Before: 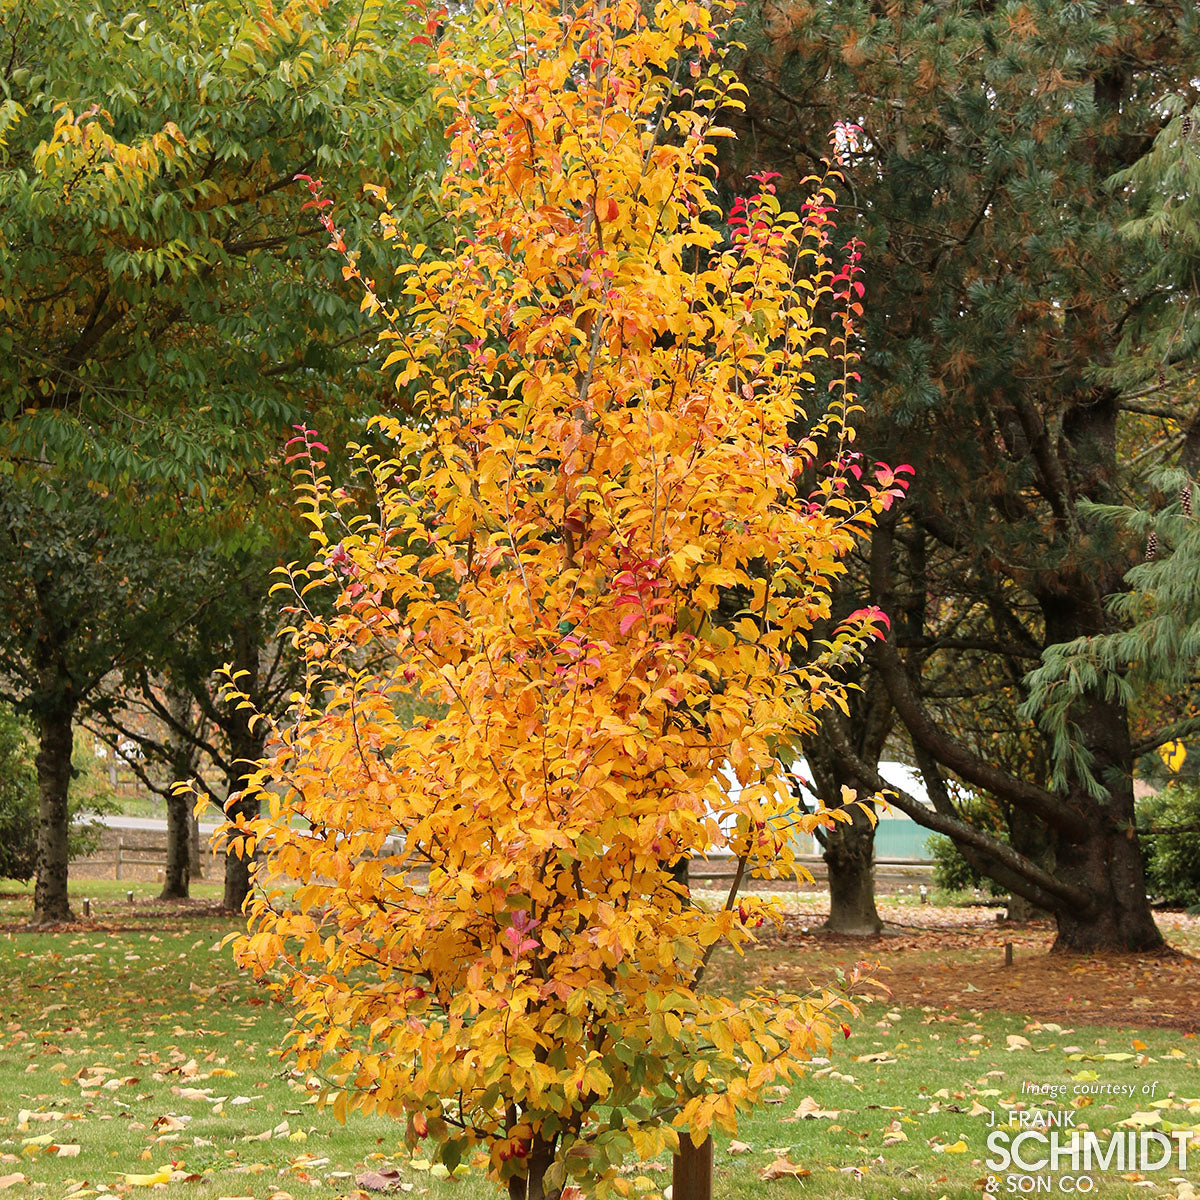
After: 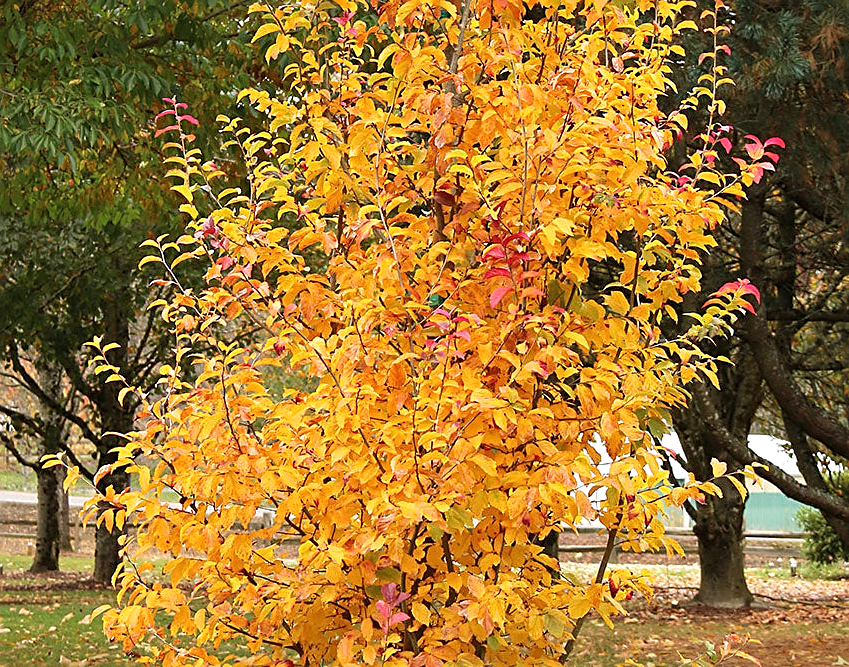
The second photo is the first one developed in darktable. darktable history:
crop: left 10.913%, top 27.269%, right 18.295%, bottom 17.116%
sharpen: on, module defaults
exposure: exposure 0.2 EV, compensate highlight preservation false
